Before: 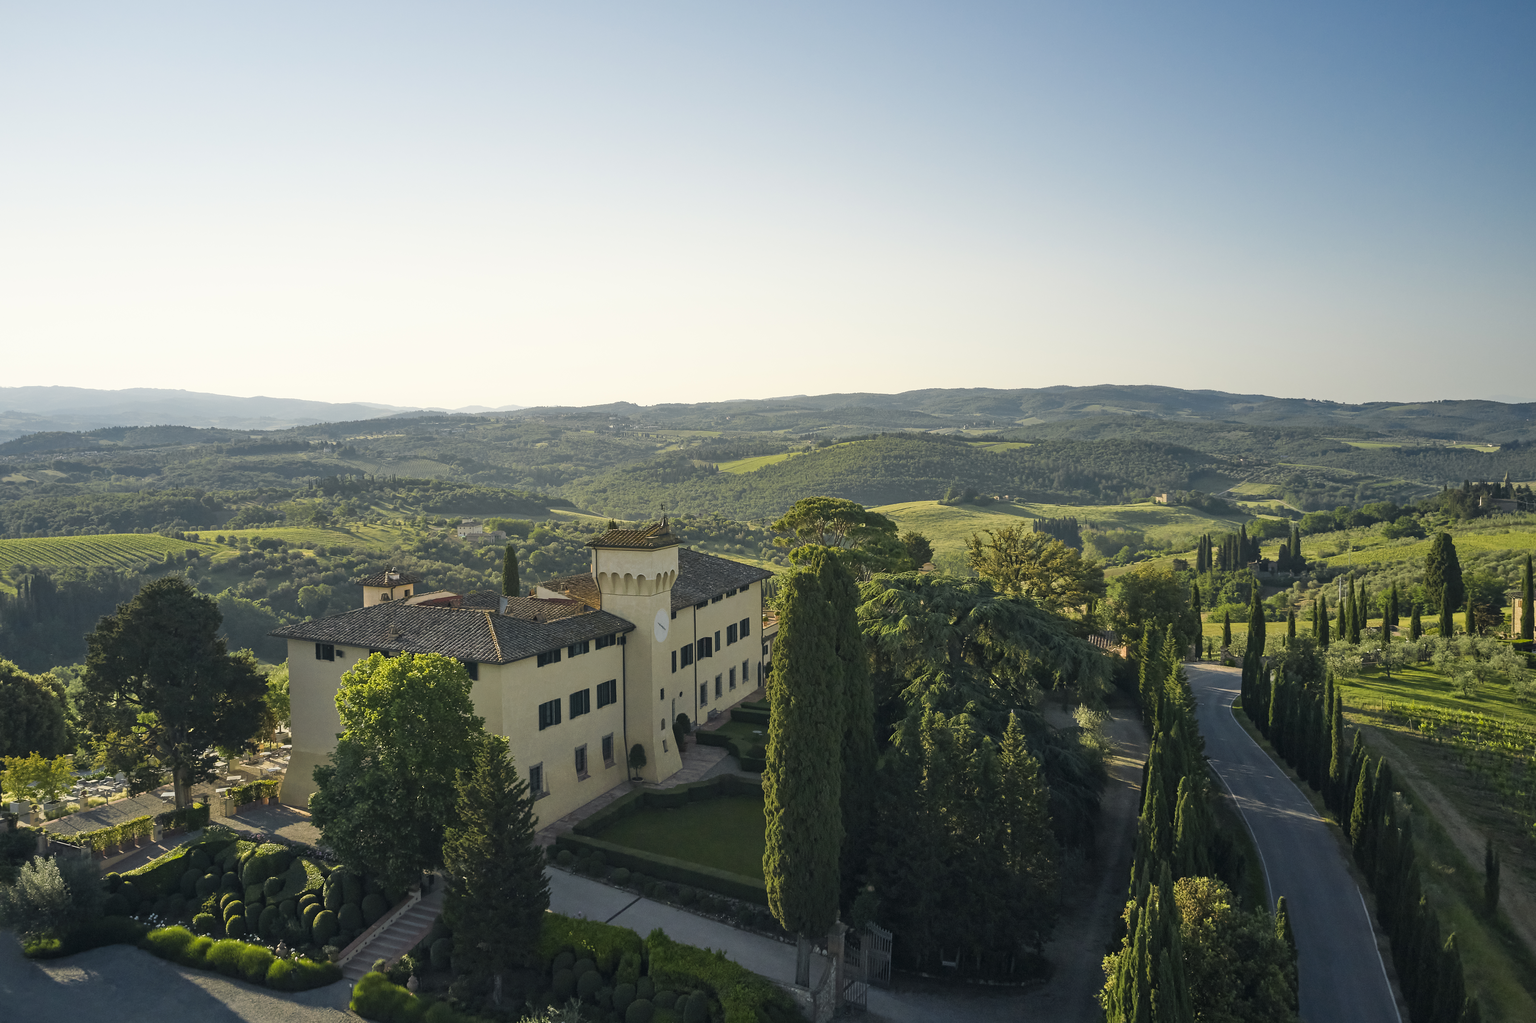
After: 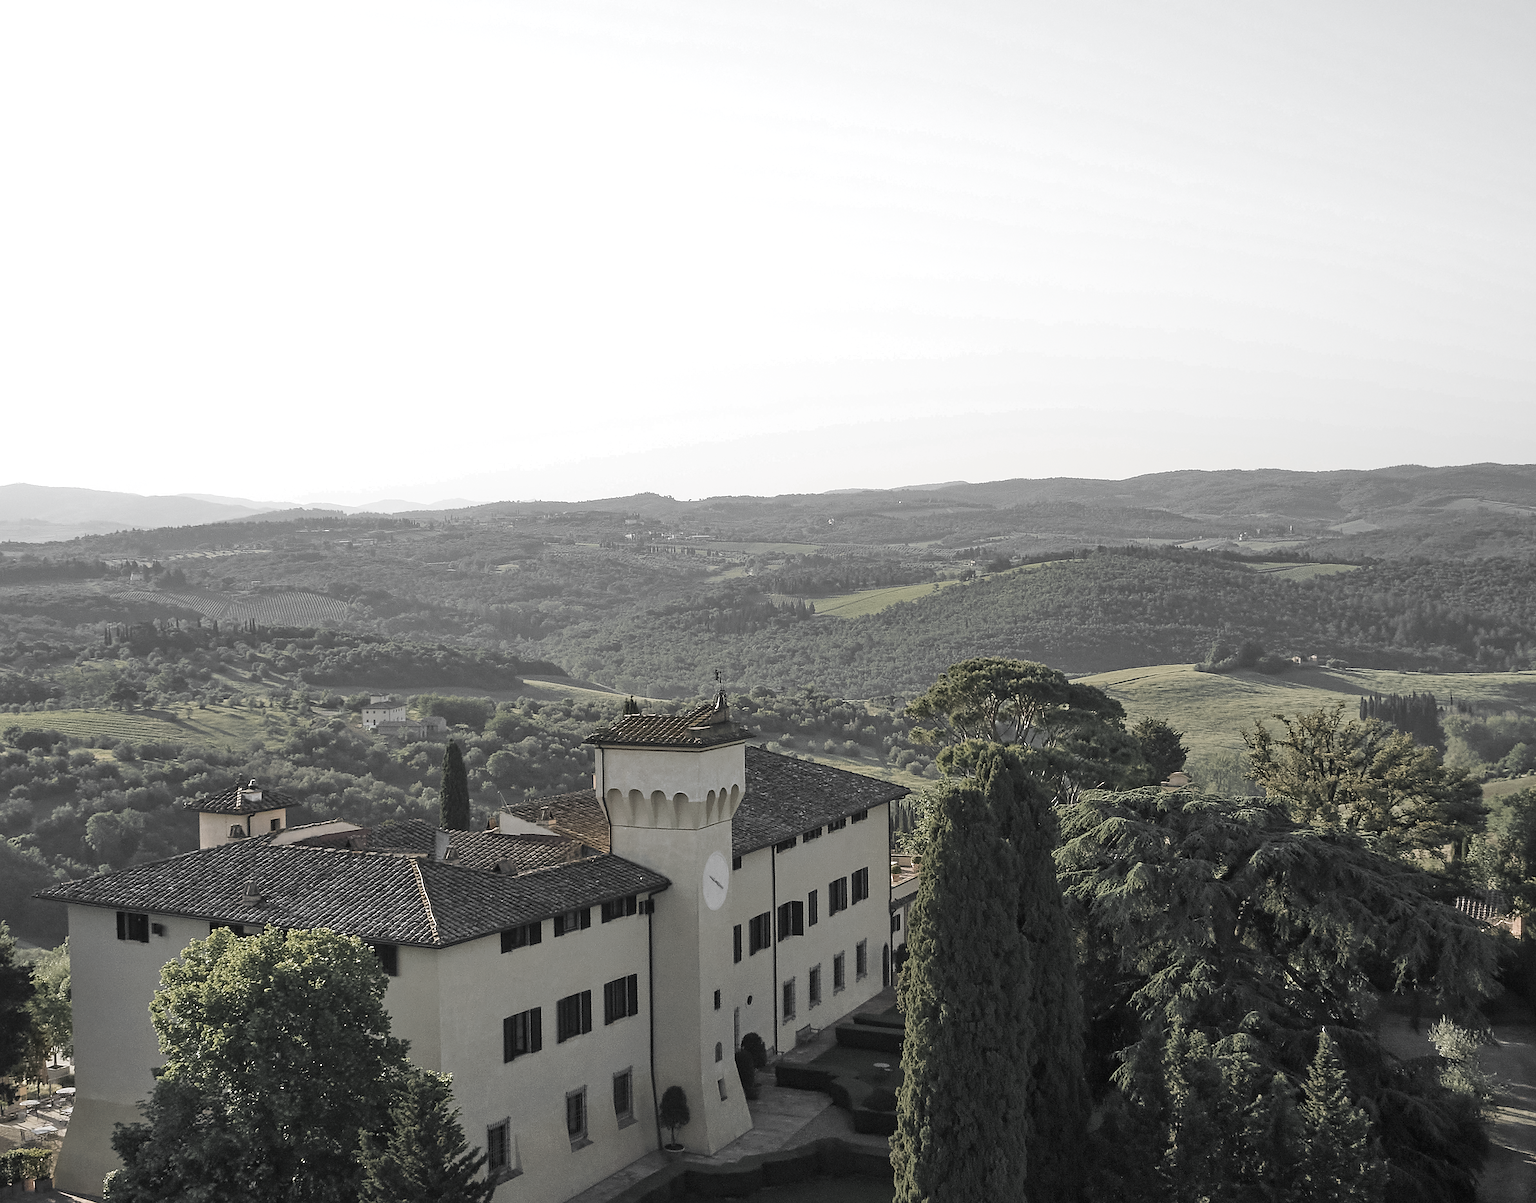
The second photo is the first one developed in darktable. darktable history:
crop: left 16.183%, top 11.495%, right 26.097%, bottom 20.61%
sharpen: radius 1.397, amount 1.243, threshold 0.779
color calibration: illuminant as shot in camera, x 0.358, y 0.373, temperature 4628.91 K
color zones: curves: ch0 [(0, 0.613) (0.01, 0.613) (0.245, 0.448) (0.498, 0.529) (0.642, 0.665) (0.879, 0.777) (0.99, 0.613)]; ch1 [(0, 0.035) (0.121, 0.189) (0.259, 0.197) (0.415, 0.061) (0.589, 0.022) (0.732, 0.022) (0.857, 0.026) (0.991, 0.053)]
